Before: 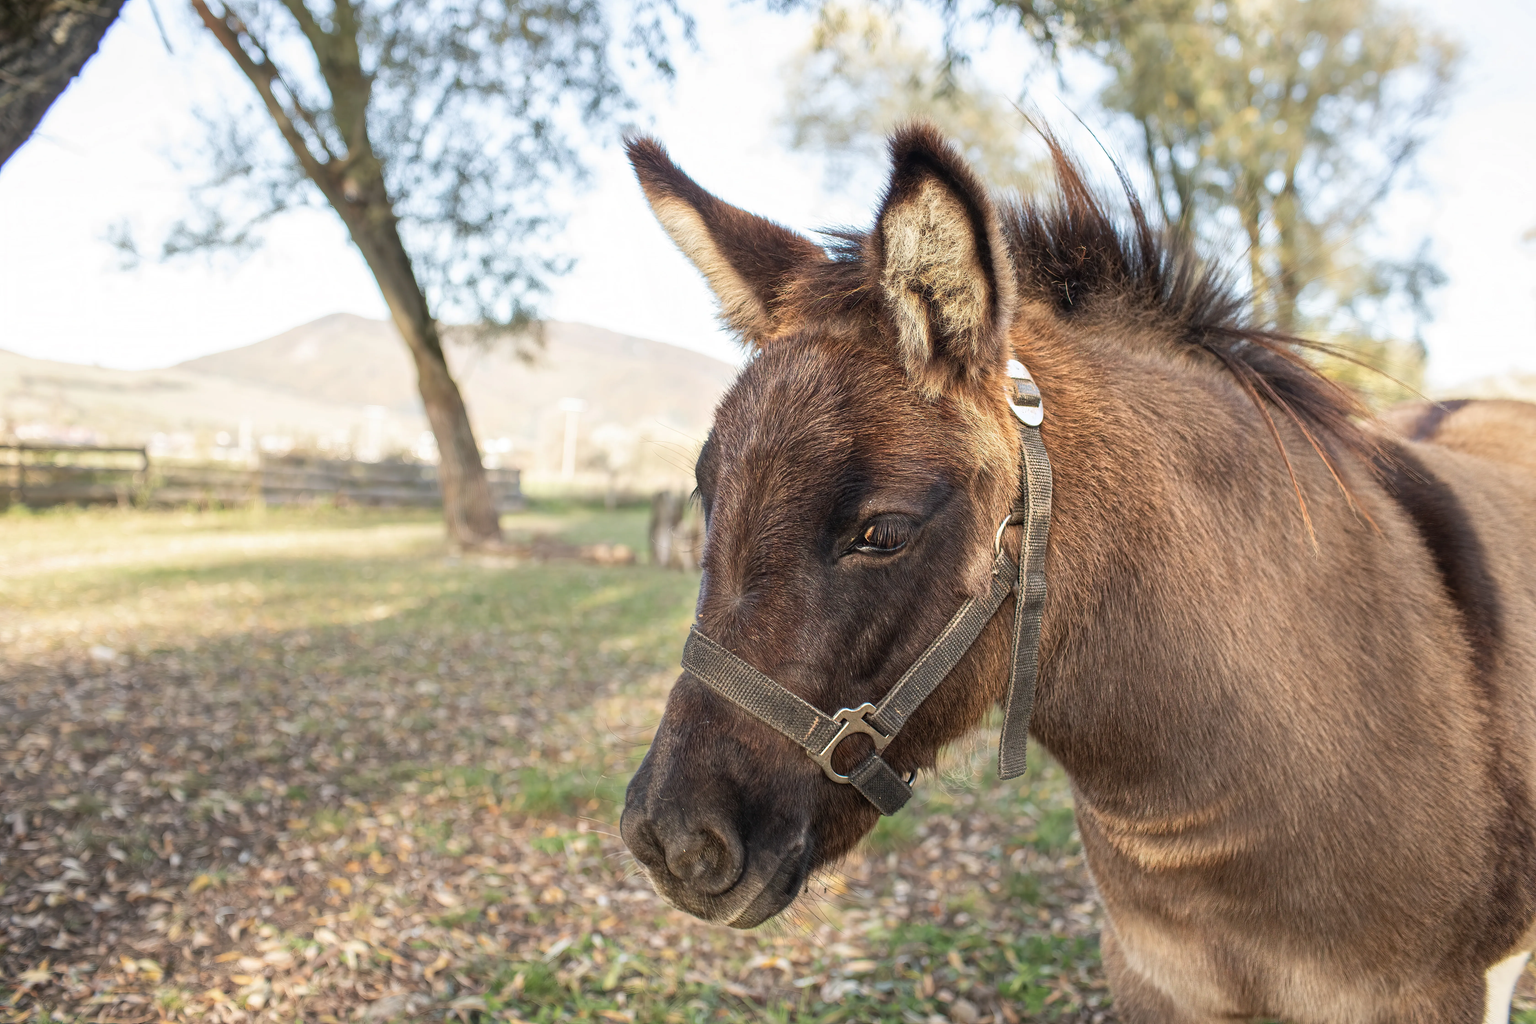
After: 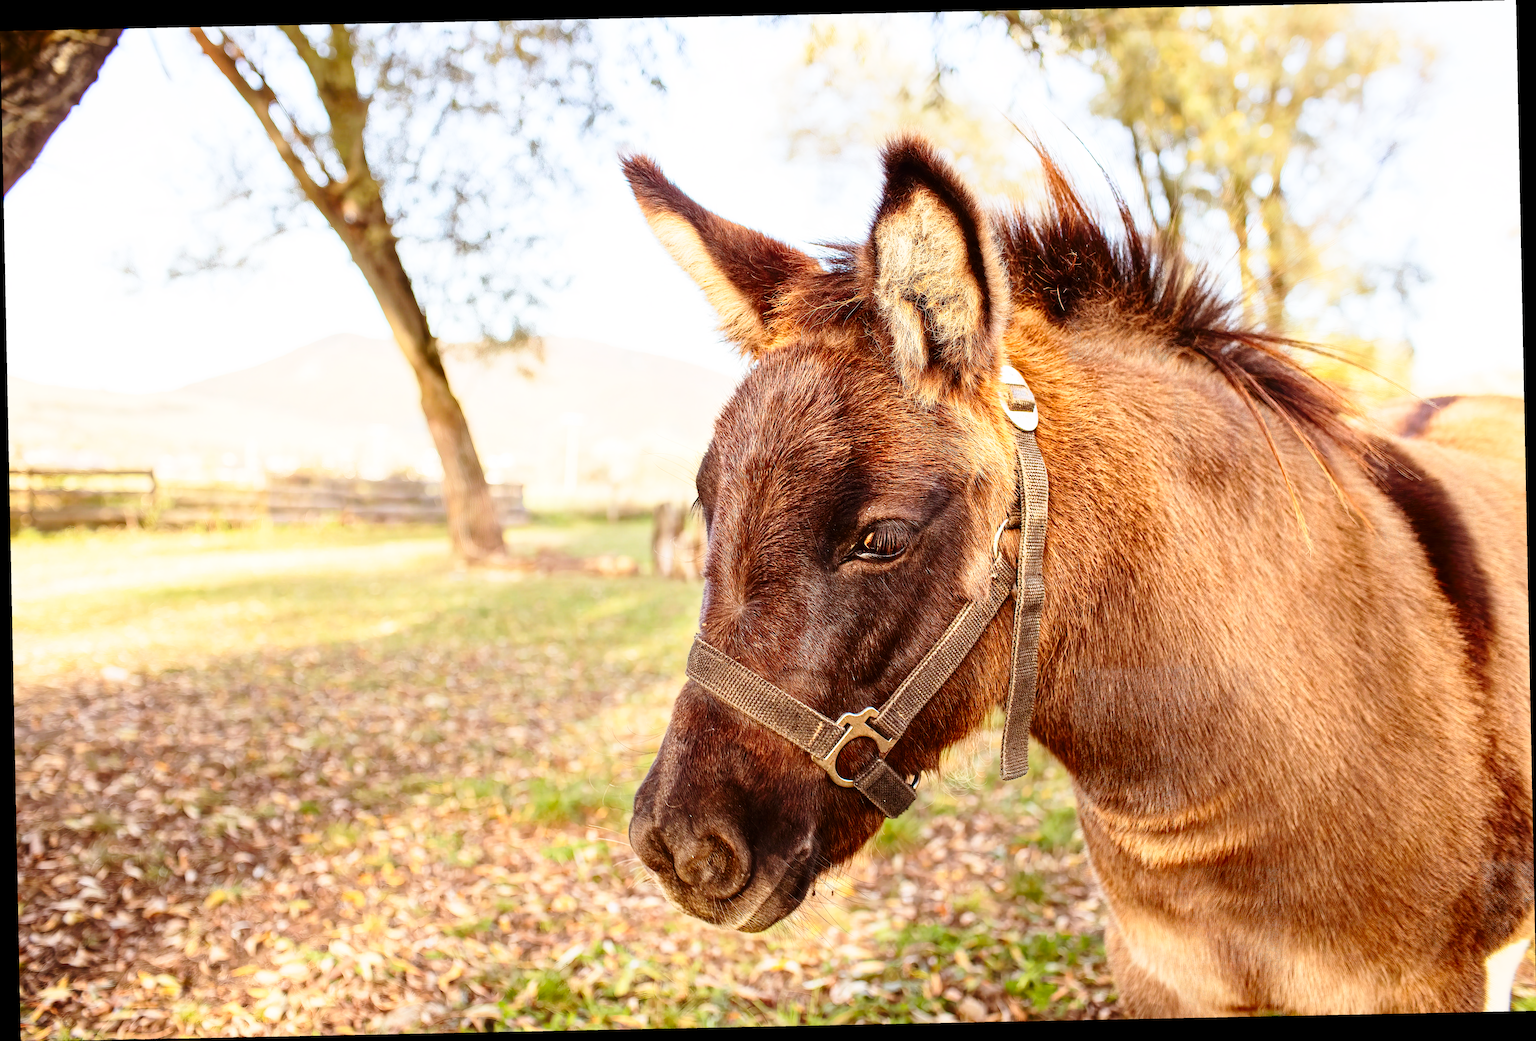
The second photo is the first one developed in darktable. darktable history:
base curve: curves: ch0 [(0, 0) (0.028, 0.03) (0.121, 0.232) (0.46, 0.748) (0.859, 0.968) (1, 1)], preserve colors none
rgb levels: mode RGB, independent channels, levels [[0, 0.5, 1], [0, 0.521, 1], [0, 0.536, 1]]
rotate and perspective: rotation -1.17°, automatic cropping off
contrast brightness saturation: contrast 0.16, saturation 0.32
